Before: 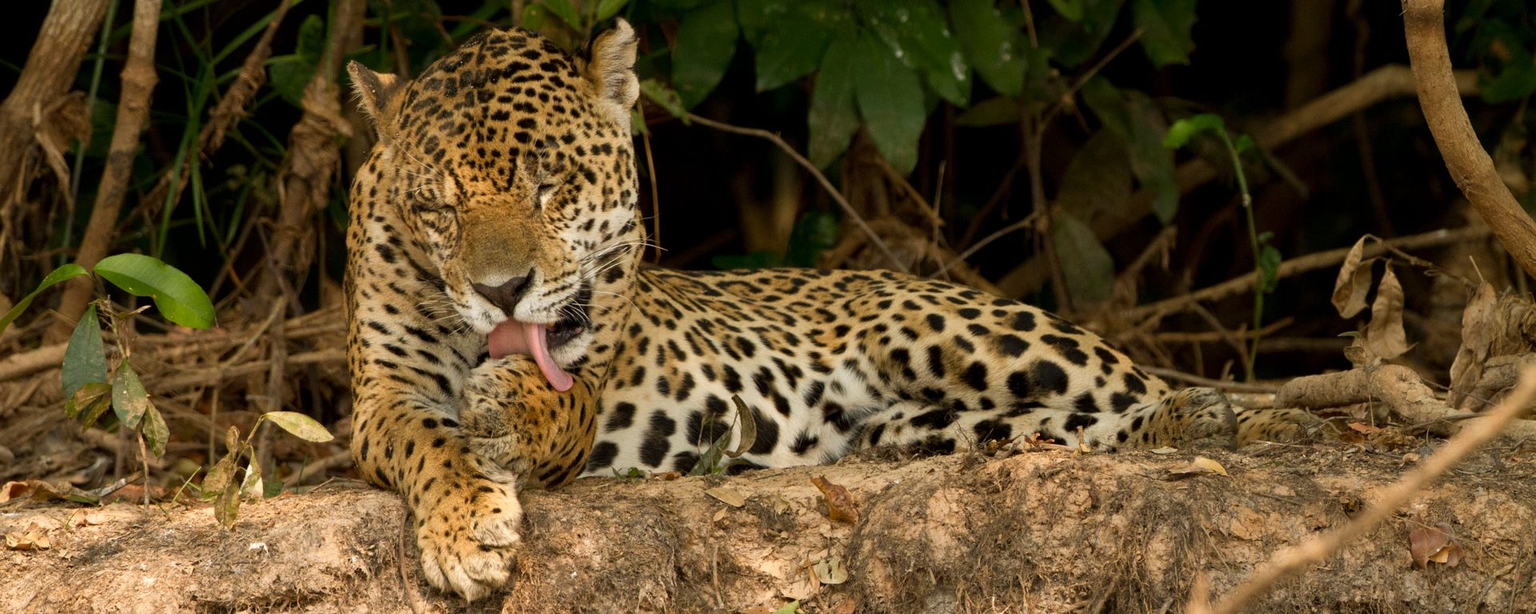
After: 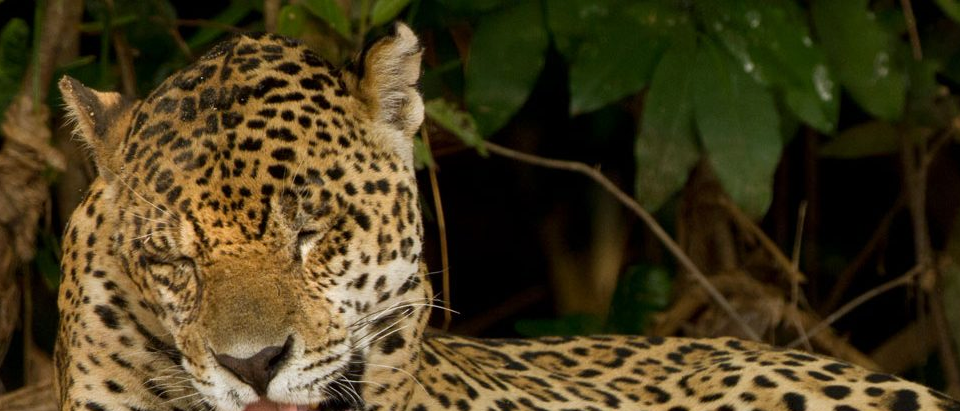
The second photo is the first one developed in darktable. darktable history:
white balance: red 0.983, blue 1.036
crop: left 19.556%, right 30.401%, bottom 46.458%
